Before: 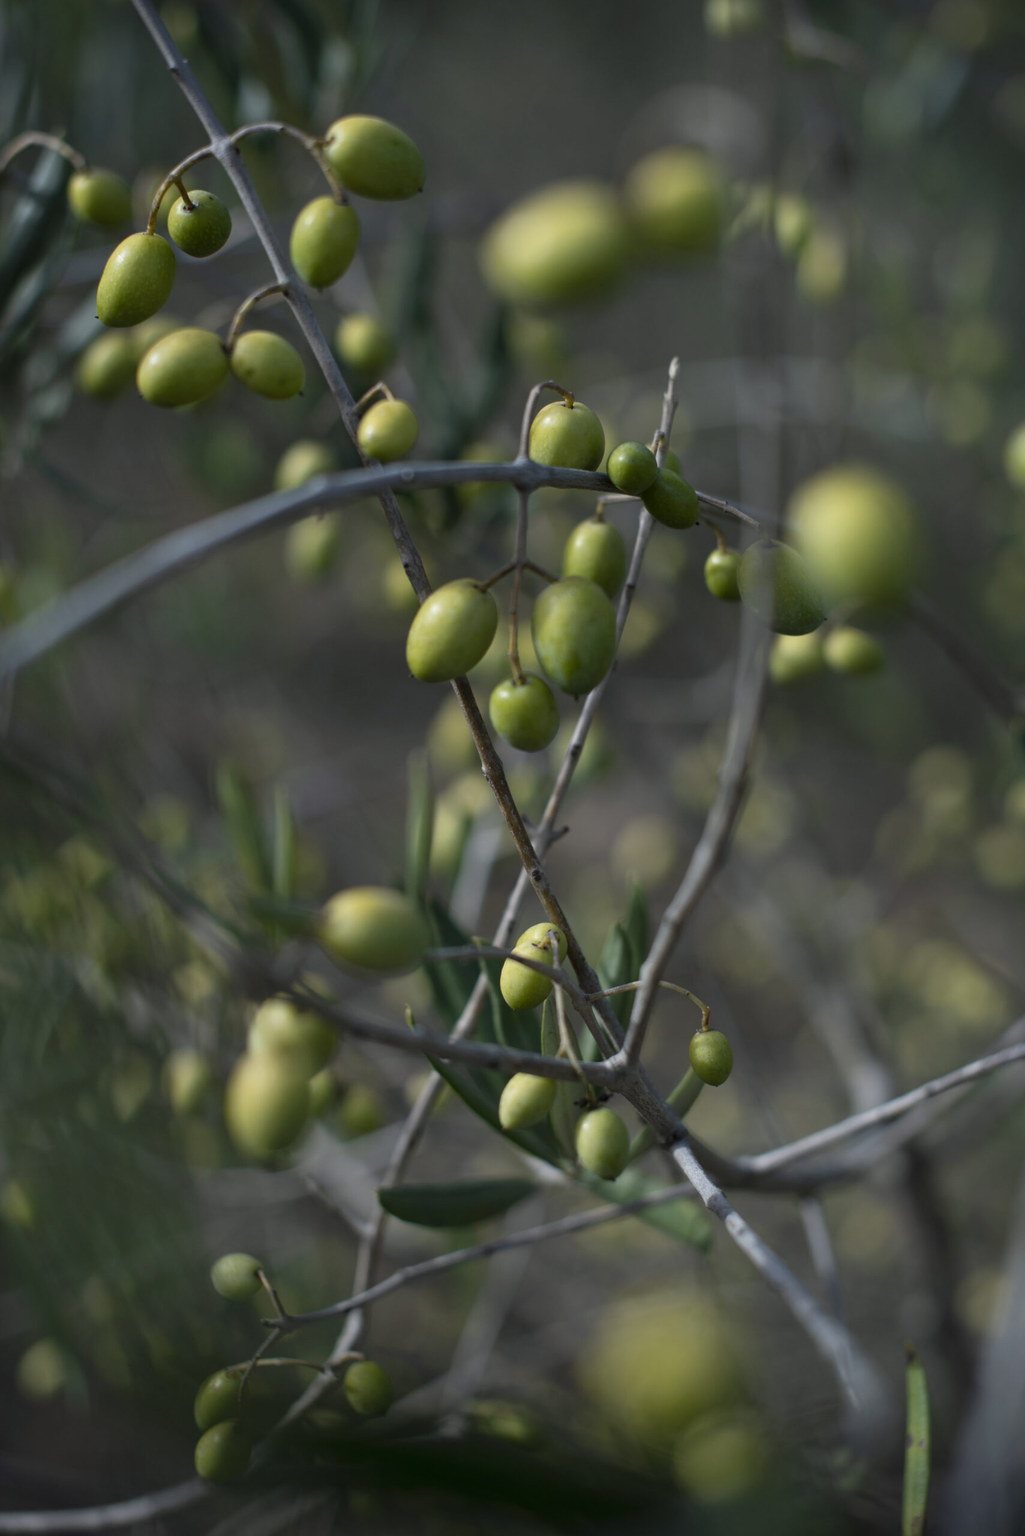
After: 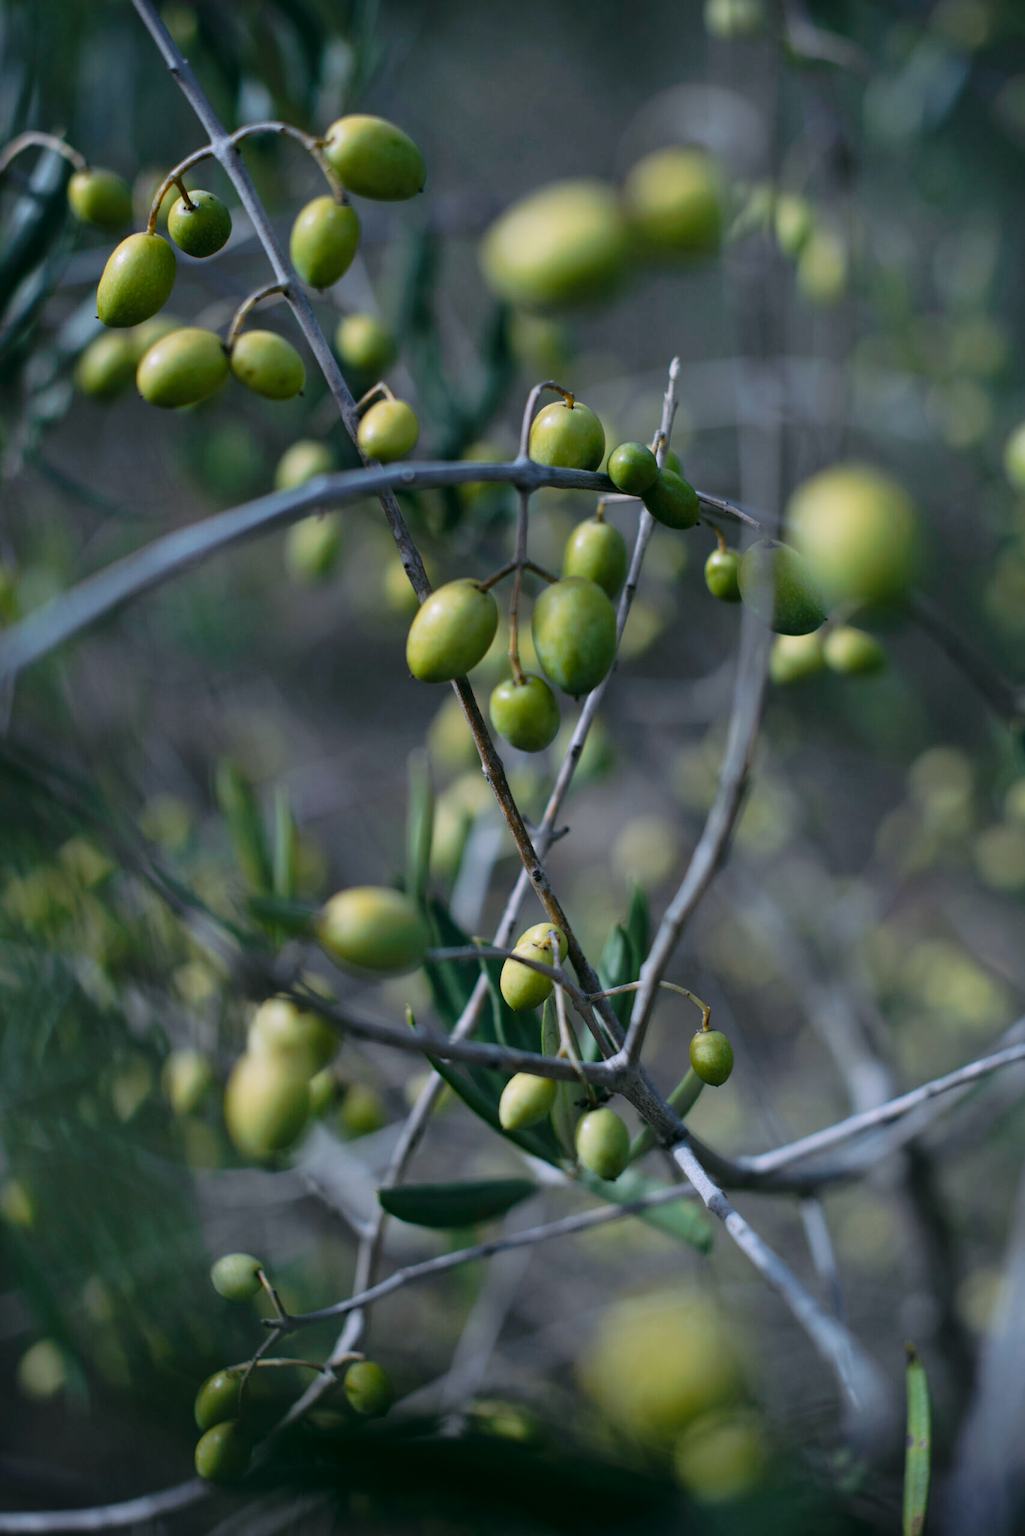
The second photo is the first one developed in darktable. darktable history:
tone curve: curves: ch0 [(0, 0) (0.003, 0.005) (0.011, 0.011) (0.025, 0.022) (0.044, 0.038) (0.069, 0.062) (0.1, 0.091) (0.136, 0.128) (0.177, 0.183) (0.224, 0.246) (0.277, 0.325) (0.335, 0.403) (0.399, 0.473) (0.468, 0.557) (0.543, 0.638) (0.623, 0.709) (0.709, 0.782) (0.801, 0.847) (0.898, 0.923) (1, 1)], preserve colors none
color look up table: target L [94.57, 89.81, 88.26, 87.89, 84.68, 69.96, 70.57, 64.02, 48.65, 44.18, 23.35, 4.529, 200.28, 79.32, 77.22, 72.05, 70.21, 63.92, 49.94, 56.68, 56.81, 47.79, 42.01, 42.74, 35.06, 31.75, 32.52, 95.83, 79.42, 60.32, 70.51, 57.3, 55.83, 53.13, 41.46, 36.95, 36, 38.31, 37.34, 32.34, 18.8, 11.84, 87.21, 65.09, 65.68, 53.45, 39.57, 36.38, 15.34], target a [-2.833, -26.57, -18.29, -39.23, -55.39, -40.8, -16.51, -64.61, -45.82, -31.99, -23.17, -7.634, 0, 24.33, 12.35, 29.98, 6.681, 36.73, 74.26, 0.153, 26.5, 77.07, 45.9, 64.37, 36.58, 49.56, 49.88, 3.245, 25.48, 65.88, 54.98, 79.28, -0.384, 7.795, 11.7, 57.98, 39.26, 27.87, 57.18, -0.031, 21.46, 25.72, -17.65, -33.46, -2.187, -16.42, -3.081, -18.51, 2.251], target b [2.928, 51.09, 89.8, -10.19, 8.016, 19.22, -10.25, 59.87, 31.83, 41.82, 25.68, 5.3, 0, 14.77, -11.82, 59.87, 46.43, -7.315, 33.38, 16.5, 34.9, 55.58, 13.78, 51, 40.25, 12.36, 38.67, -4.727, -27.56, -25.07, -43.34, -47.2, -67.74, -16.42, -60.65, -13.77, -27.07, -84.78, -66.95, -6.071, -50.73, -0.661, -15.53, -33.09, -33.9, -50, -29.45, -16.12, -22.82], num patches 49
